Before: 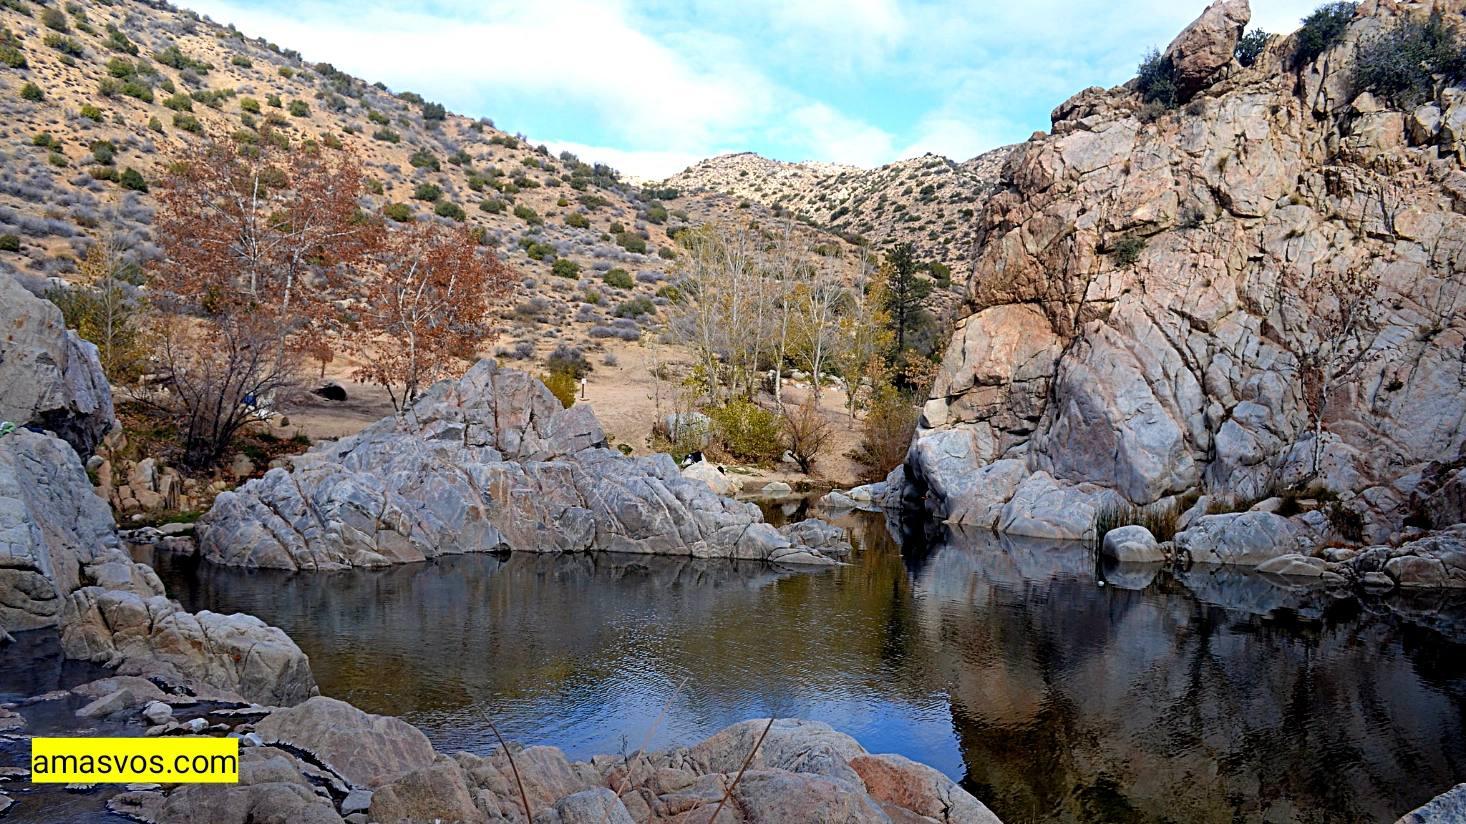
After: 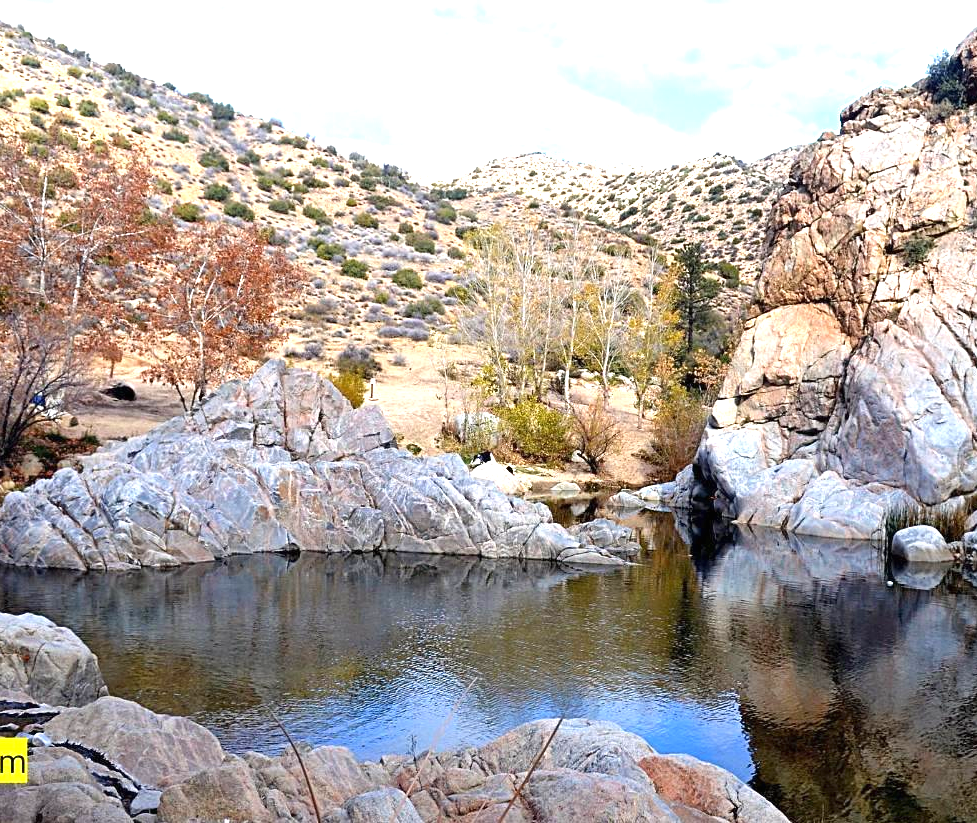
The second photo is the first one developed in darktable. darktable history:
exposure: black level correction 0, exposure 1.1 EV, compensate exposure bias true, compensate highlight preservation false
crop and rotate: left 14.436%, right 18.898%
